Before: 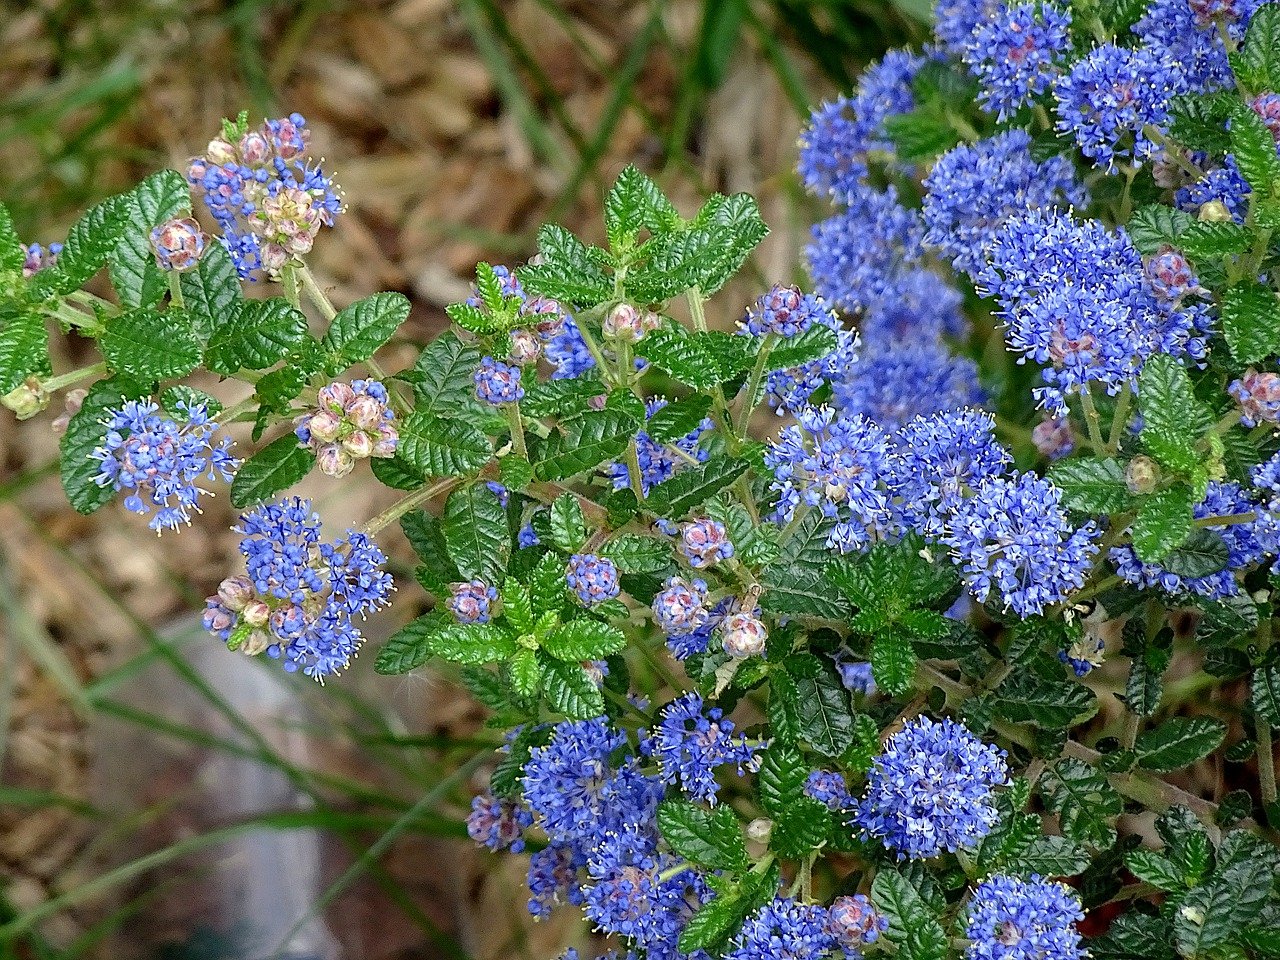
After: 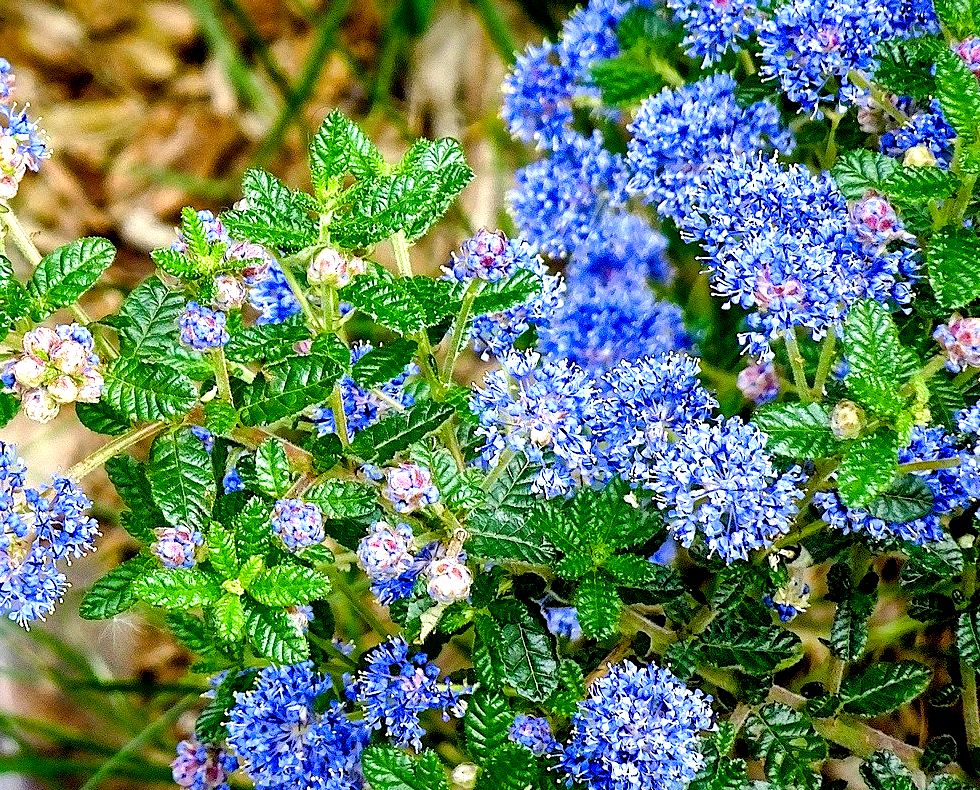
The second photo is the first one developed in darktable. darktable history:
levels: levels [0, 0.394, 0.787]
color balance rgb: perceptual saturation grading › global saturation 35%, perceptual saturation grading › highlights -30%, perceptual saturation grading › shadows 35%, perceptual brilliance grading › global brilliance 3%, perceptual brilliance grading › highlights -3%, perceptual brilliance grading › shadows 3%
shadows and highlights: shadows 25, highlights -25
exposure: black level correction 0.01, exposure 0.011 EV, compensate highlight preservation false
local contrast: mode bilateral grid, contrast 20, coarseness 50, detail 179%, midtone range 0.2
crop: left 23.095%, top 5.827%, bottom 11.854%
